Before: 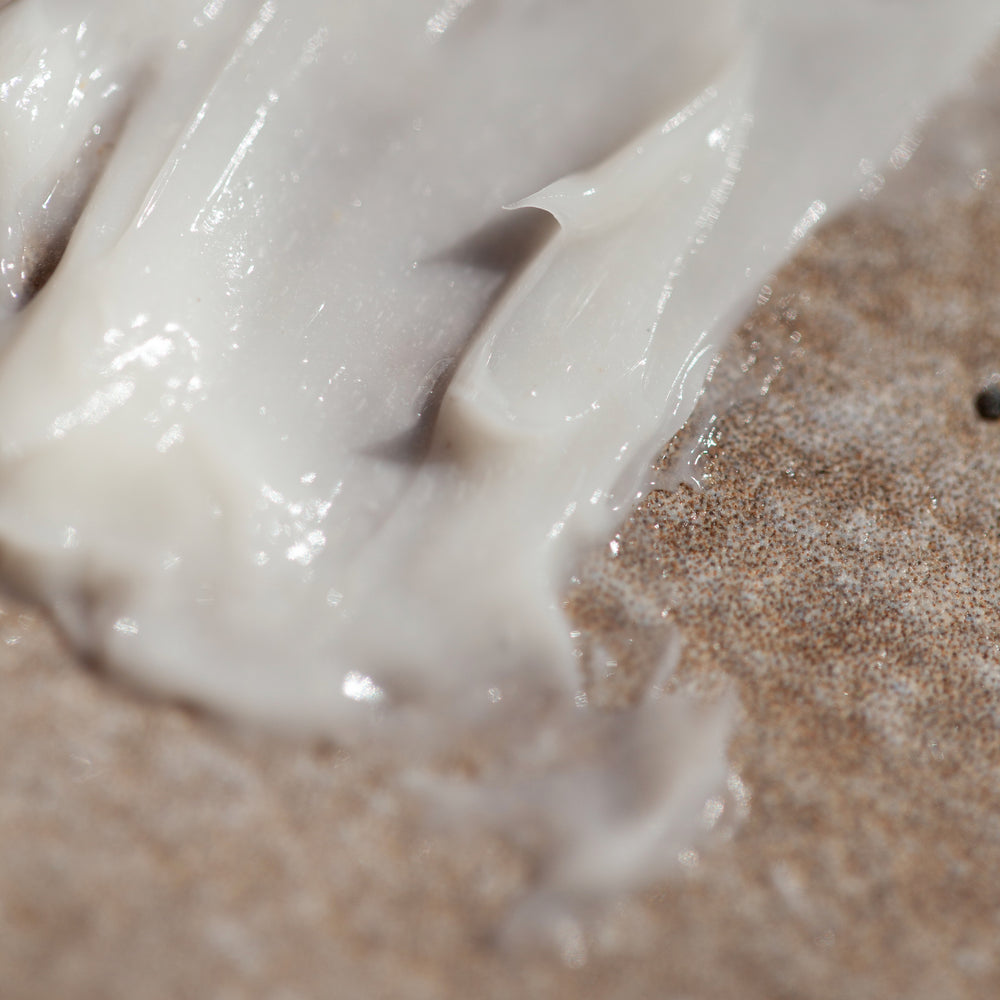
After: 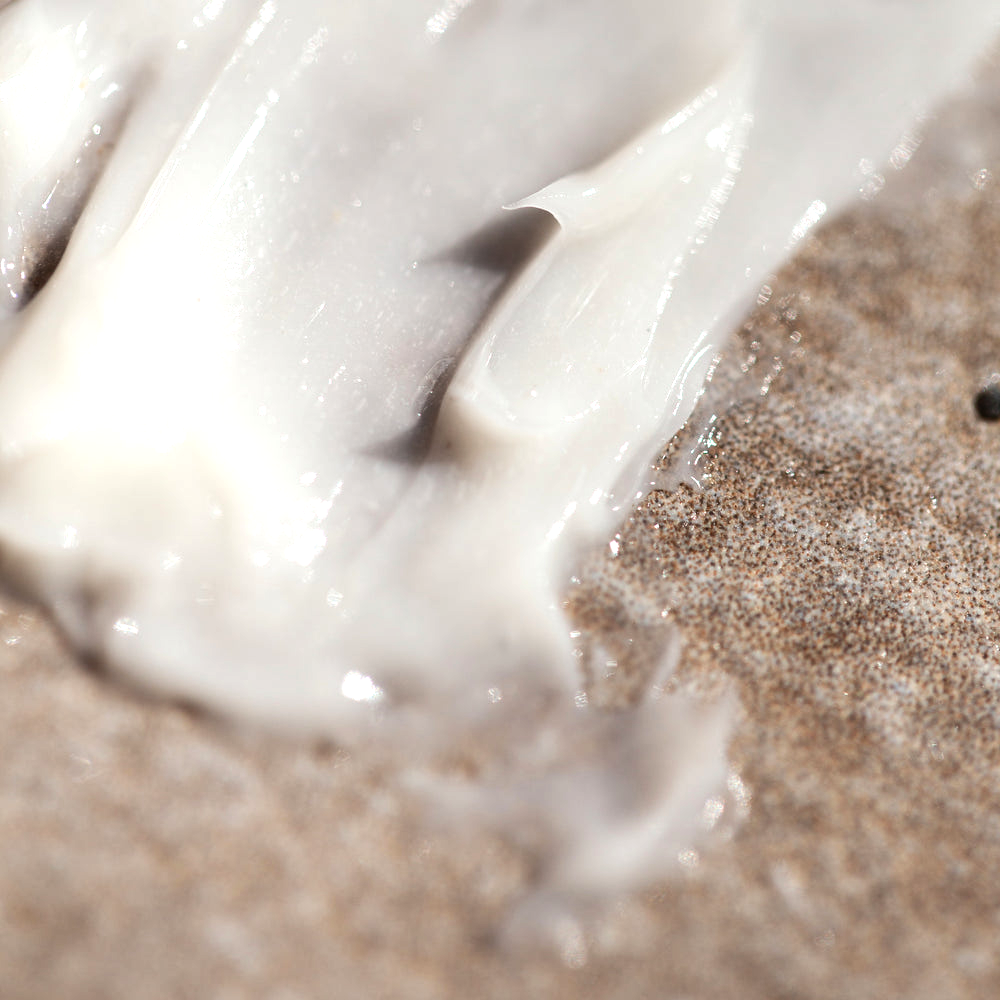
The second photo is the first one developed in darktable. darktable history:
tone equalizer: -8 EV -0.75 EV, -7 EV -0.7 EV, -6 EV -0.6 EV, -5 EV -0.4 EV, -3 EV 0.4 EV, -2 EV 0.6 EV, -1 EV 0.7 EV, +0 EV 0.75 EV, edges refinement/feathering 500, mask exposure compensation -1.57 EV, preserve details no
contrast equalizer: y [[0.5, 0.5, 0.468, 0.5, 0.5, 0.5], [0.5 ×6], [0.5 ×6], [0 ×6], [0 ×6]]
